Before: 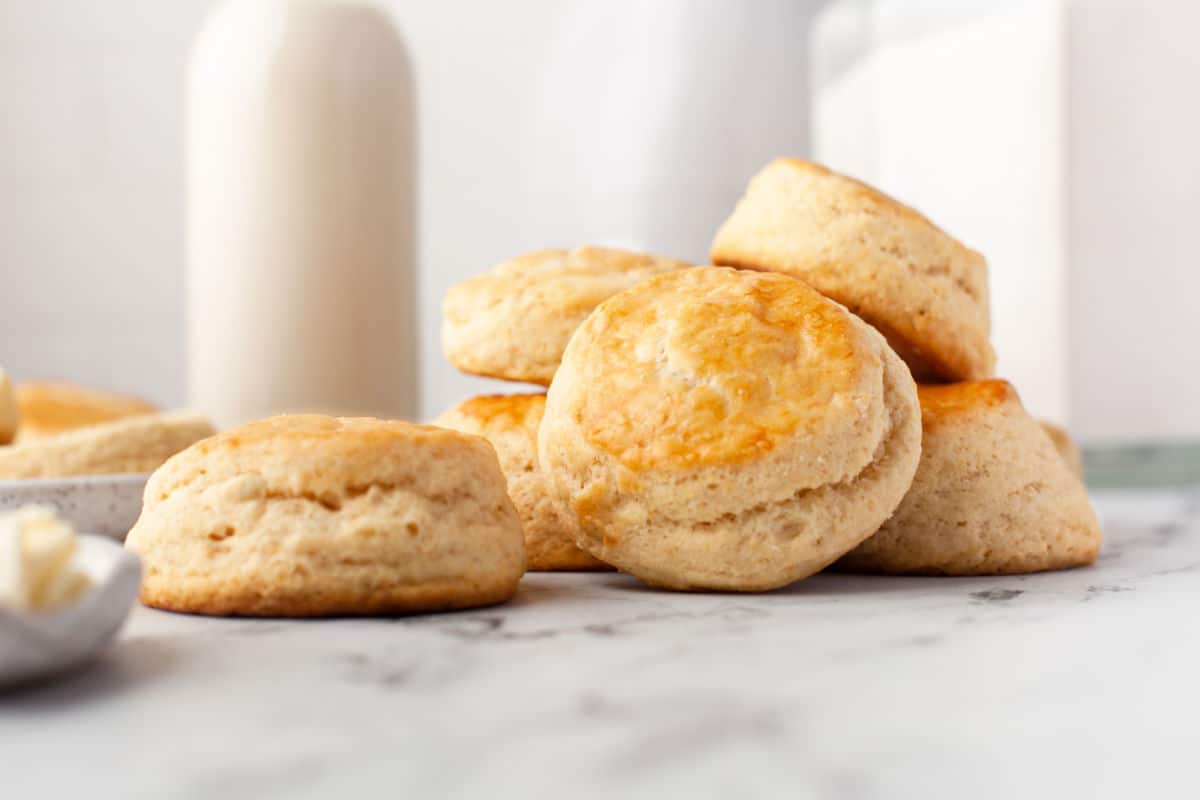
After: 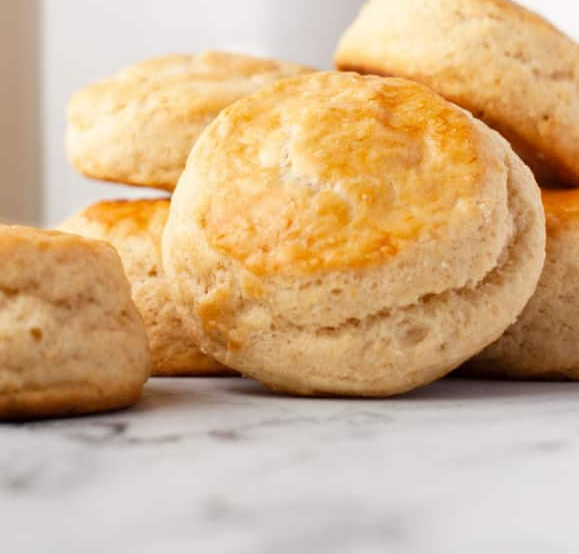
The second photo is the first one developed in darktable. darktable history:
crop: left 31.405%, top 24.394%, right 20.313%, bottom 6.352%
